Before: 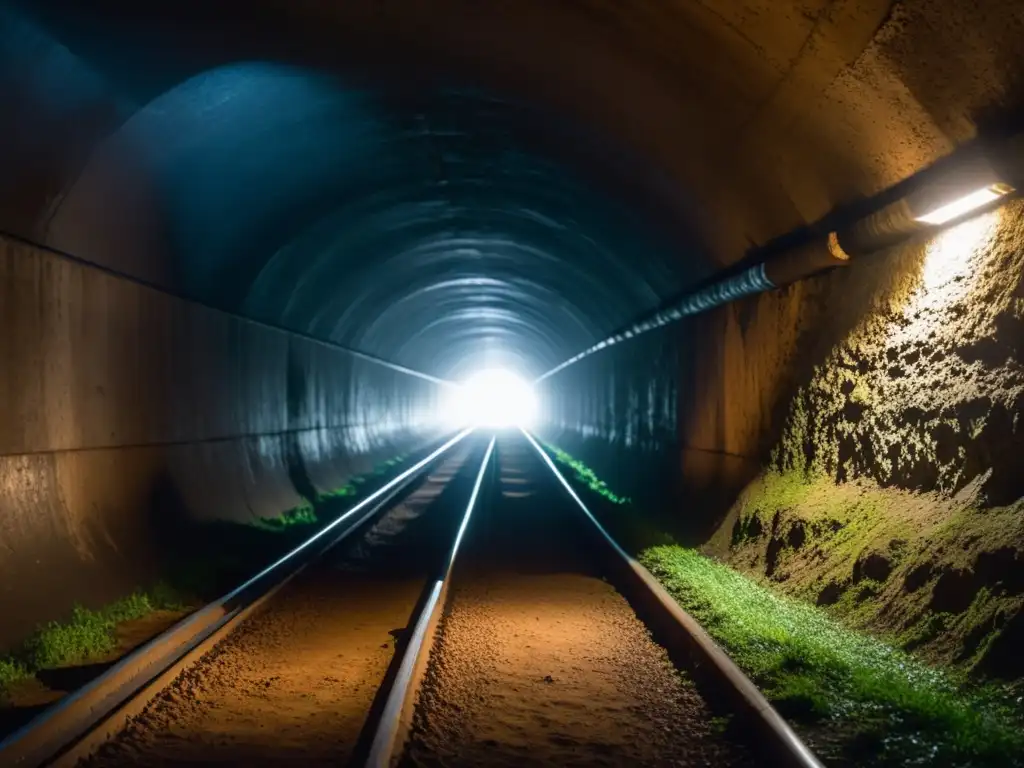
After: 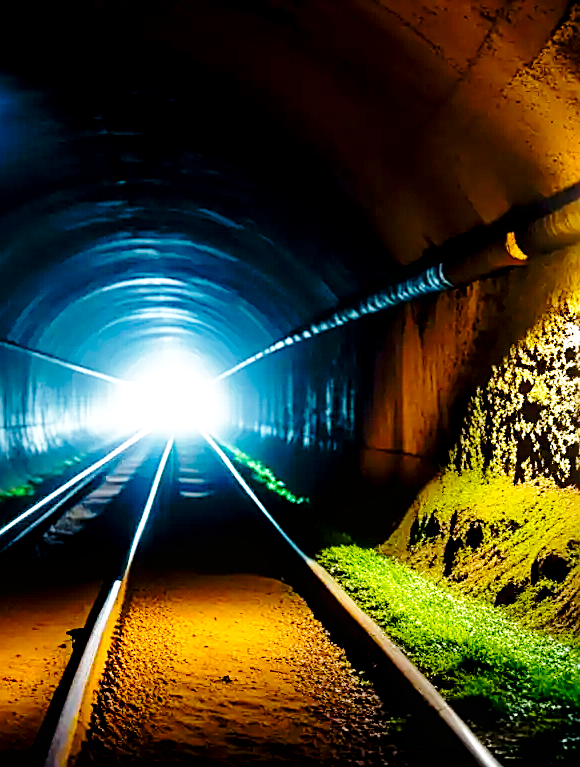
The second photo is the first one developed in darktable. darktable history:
base curve: curves: ch0 [(0, 0) (0.028, 0.03) (0.105, 0.232) (0.387, 0.748) (0.754, 0.968) (1, 1)], fusion 1, exposure shift 0.576, preserve colors none
sharpen: amount 0.901
vignetting: fall-off start 116.67%, fall-off radius 59.26%, brightness -0.31, saturation -0.056
shadows and highlights: shadows 10, white point adjustment 1, highlights -40
color balance rgb: linear chroma grading › global chroma 15%, perceptual saturation grading › global saturation 30%
exposure: black level correction 0.009, exposure -0.159 EV, compensate highlight preservation false
crop: left 31.458%, top 0%, right 11.876%
